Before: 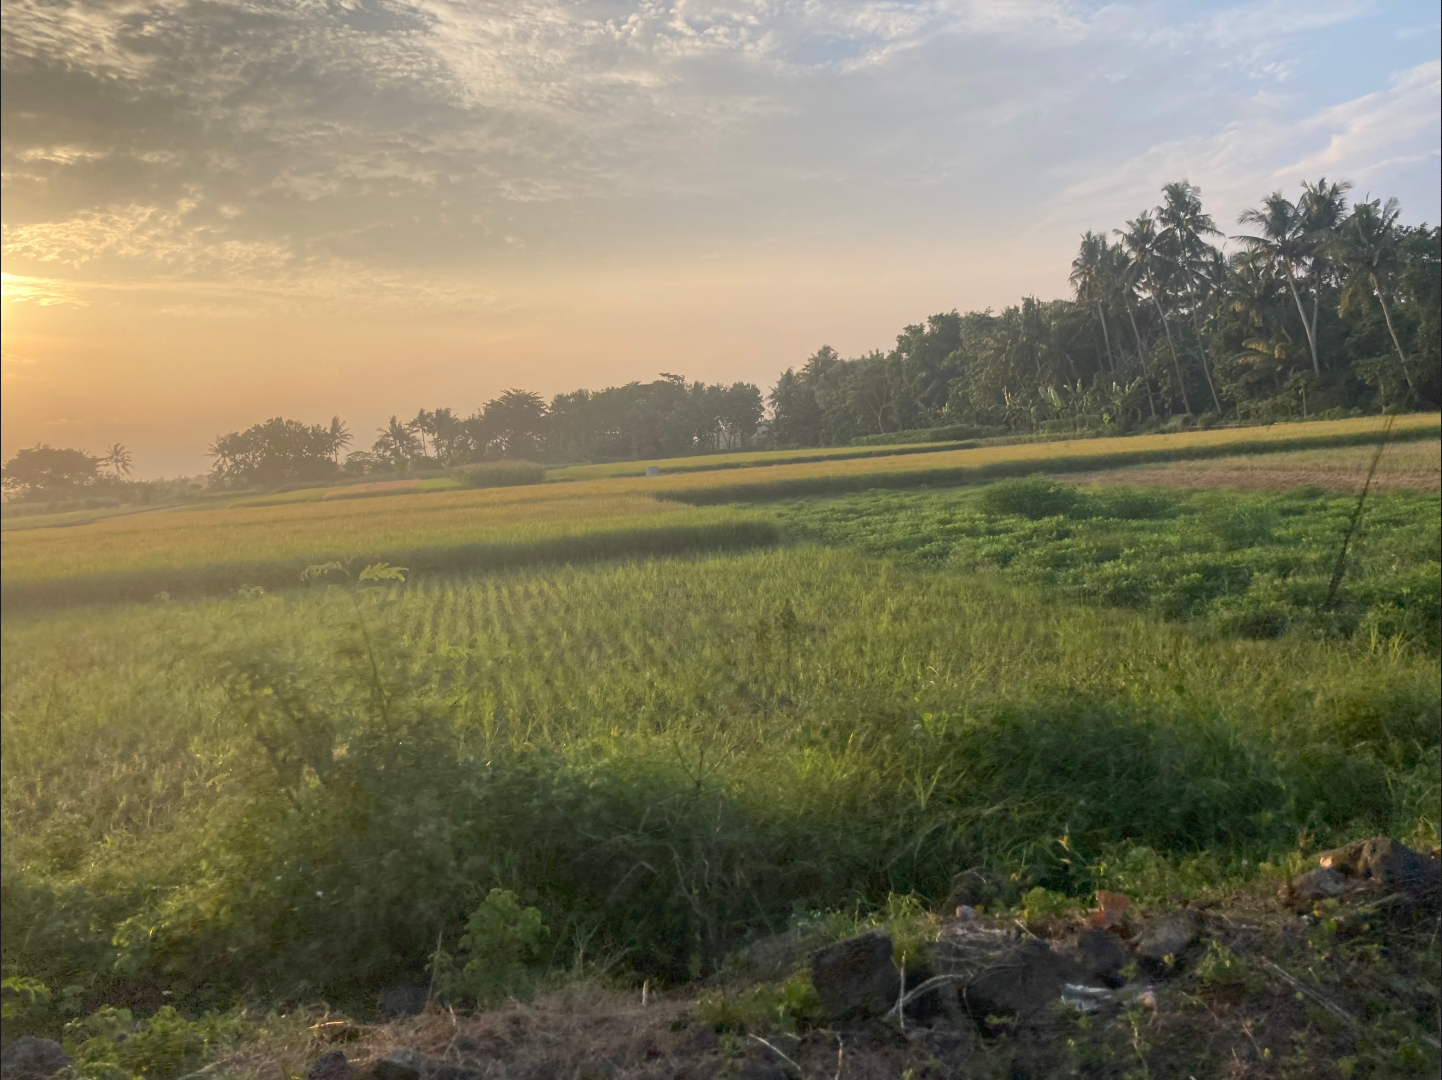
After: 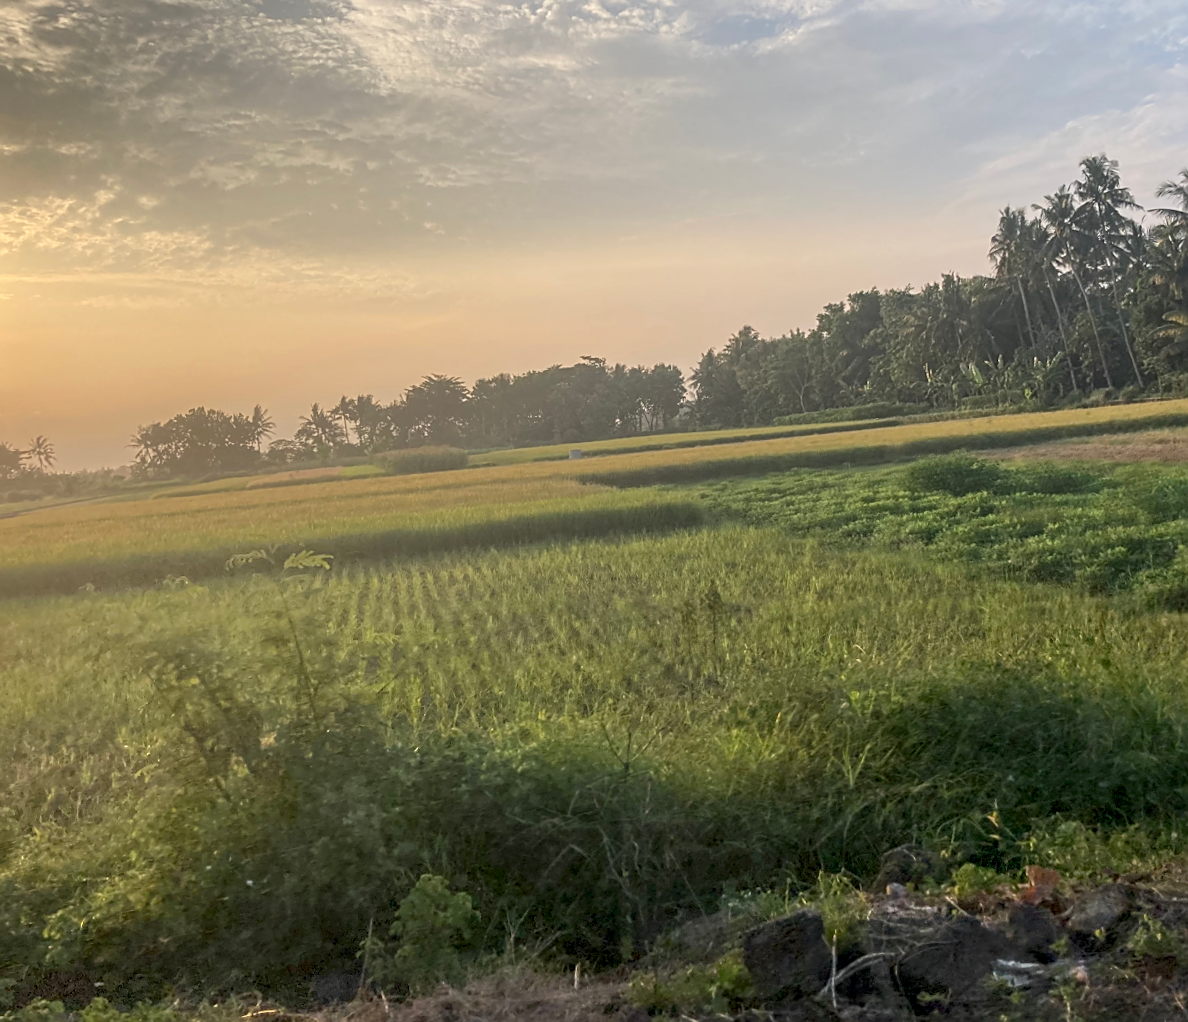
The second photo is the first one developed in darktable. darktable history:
sharpen: on, module defaults
crop and rotate: angle 1°, left 4.281%, top 0.642%, right 11.383%, bottom 2.486%
color zones: curves: ch0 [(0, 0.5) (0.143, 0.5) (0.286, 0.5) (0.429, 0.495) (0.571, 0.437) (0.714, 0.44) (0.857, 0.496) (1, 0.5)]
local contrast: on, module defaults
